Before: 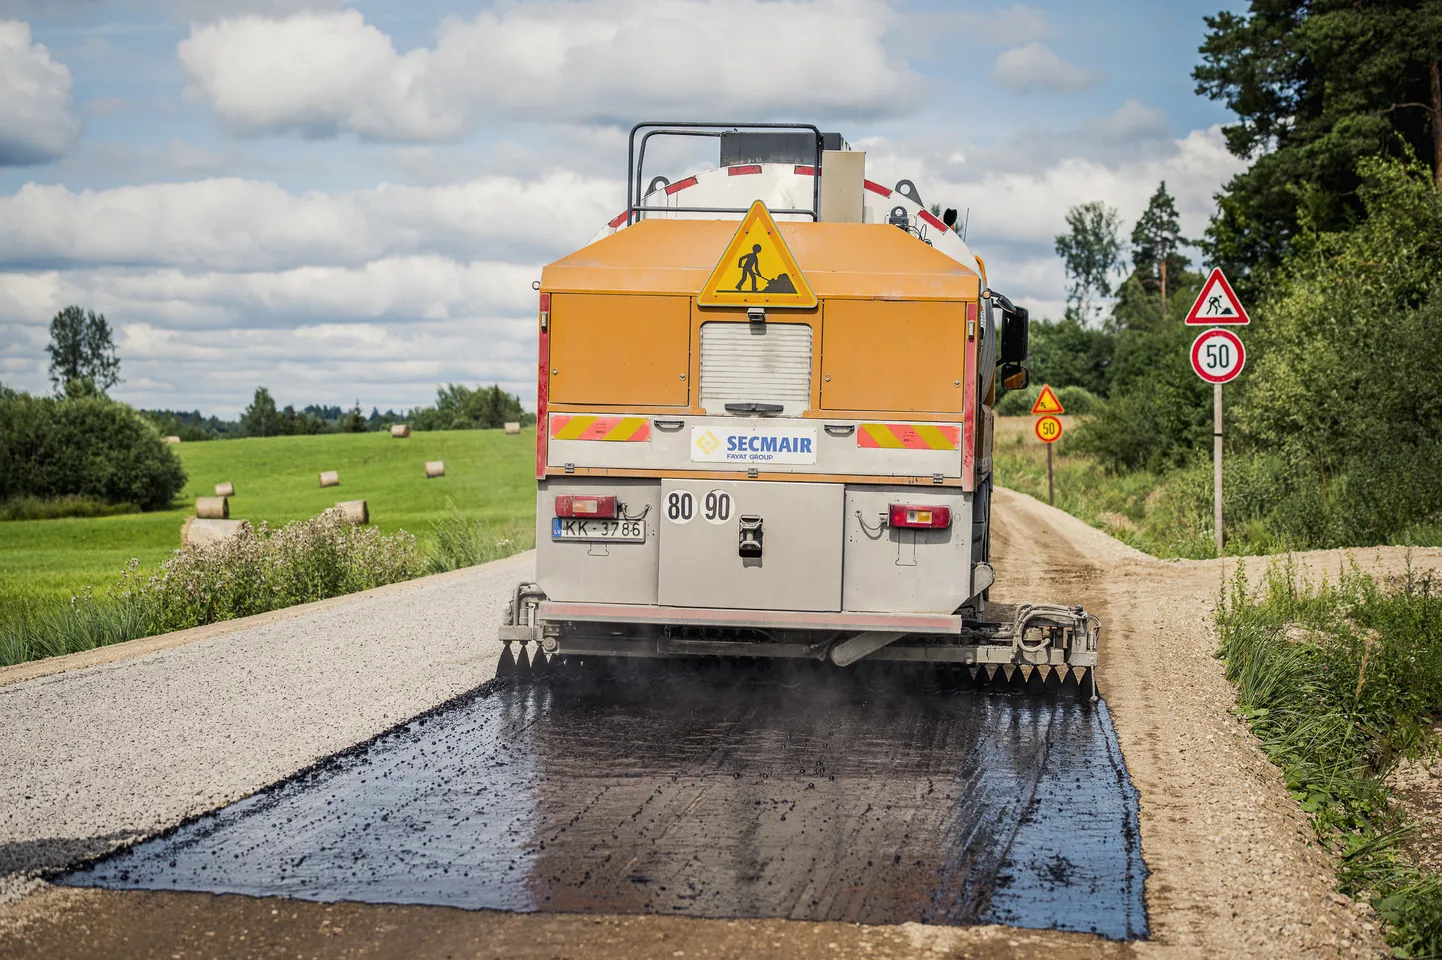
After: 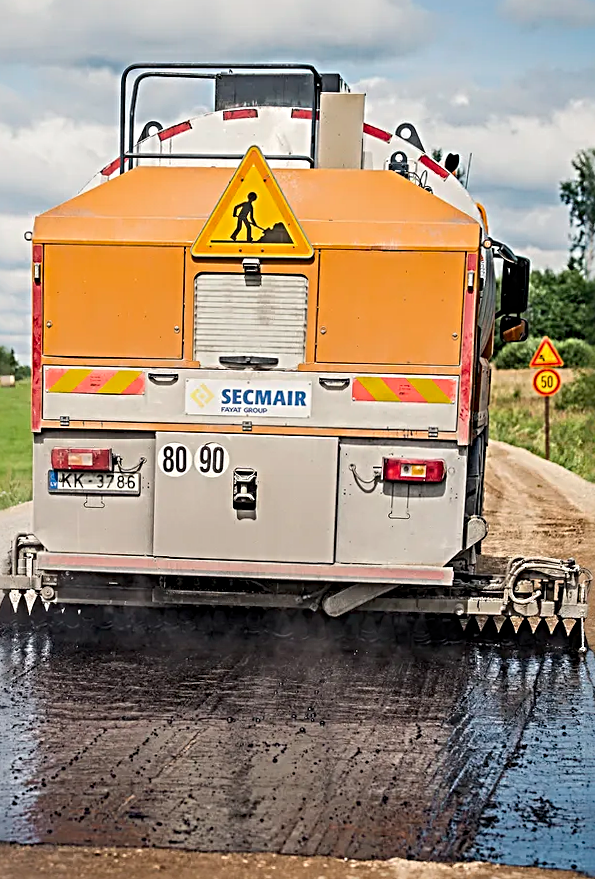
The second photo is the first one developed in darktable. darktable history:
rotate and perspective: rotation 0.074°, lens shift (vertical) 0.096, lens shift (horizontal) -0.041, crop left 0.043, crop right 0.952, crop top 0.024, crop bottom 0.979
crop: left 33.452%, top 6.025%, right 23.155%
sharpen: radius 3.69, amount 0.928
